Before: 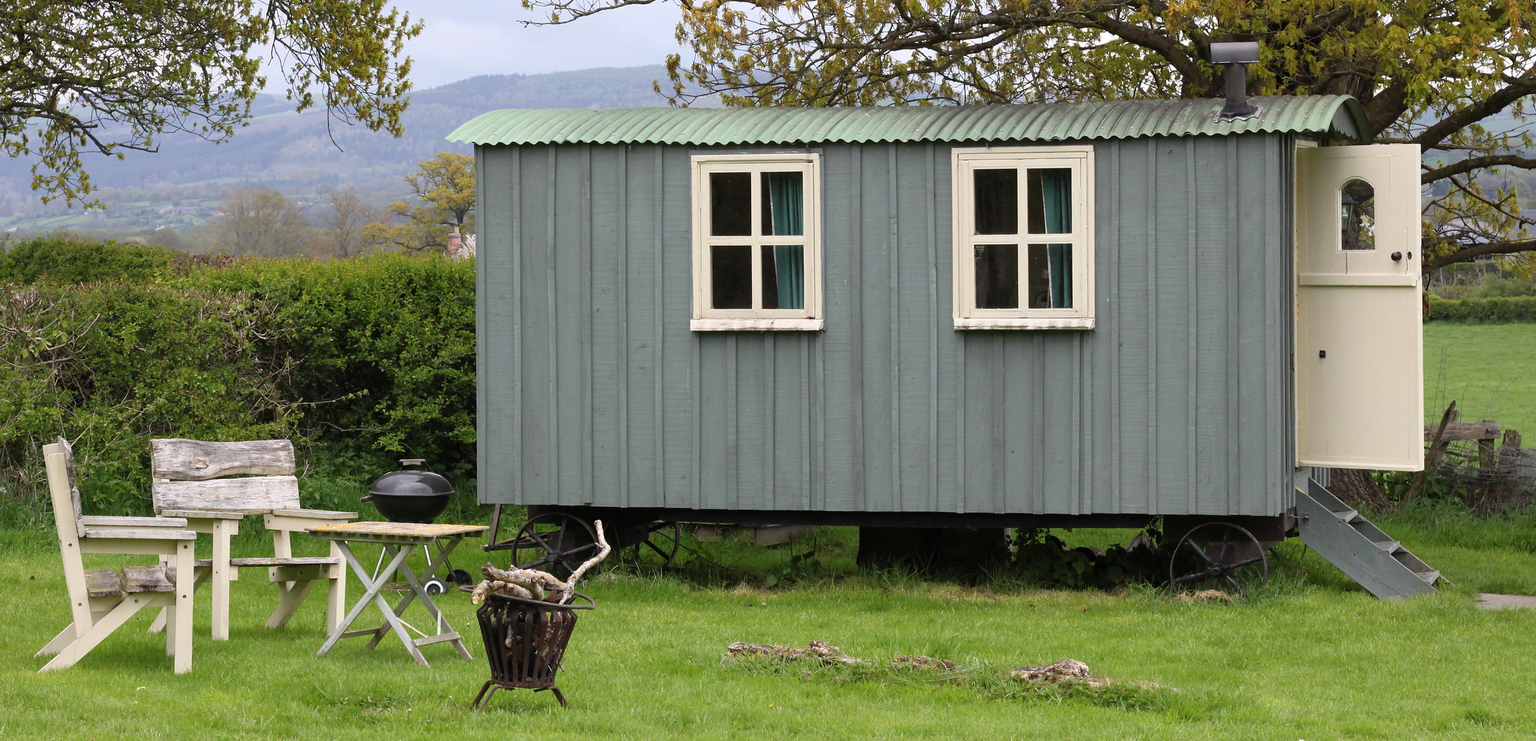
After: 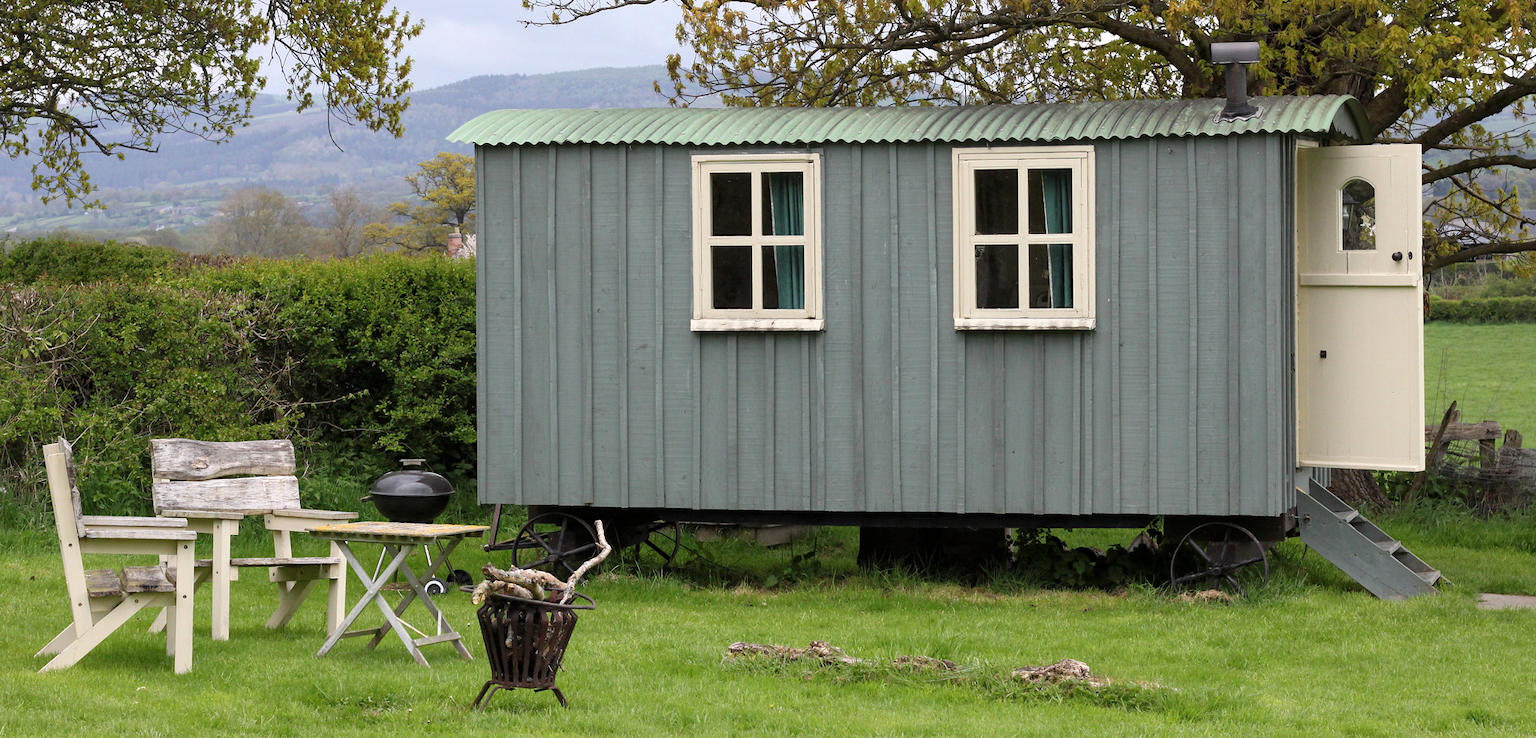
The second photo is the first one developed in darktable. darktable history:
crop: top 0.05%, bottom 0.098%
local contrast: highlights 100%, shadows 100%, detail 120%, midtone range 0.2
